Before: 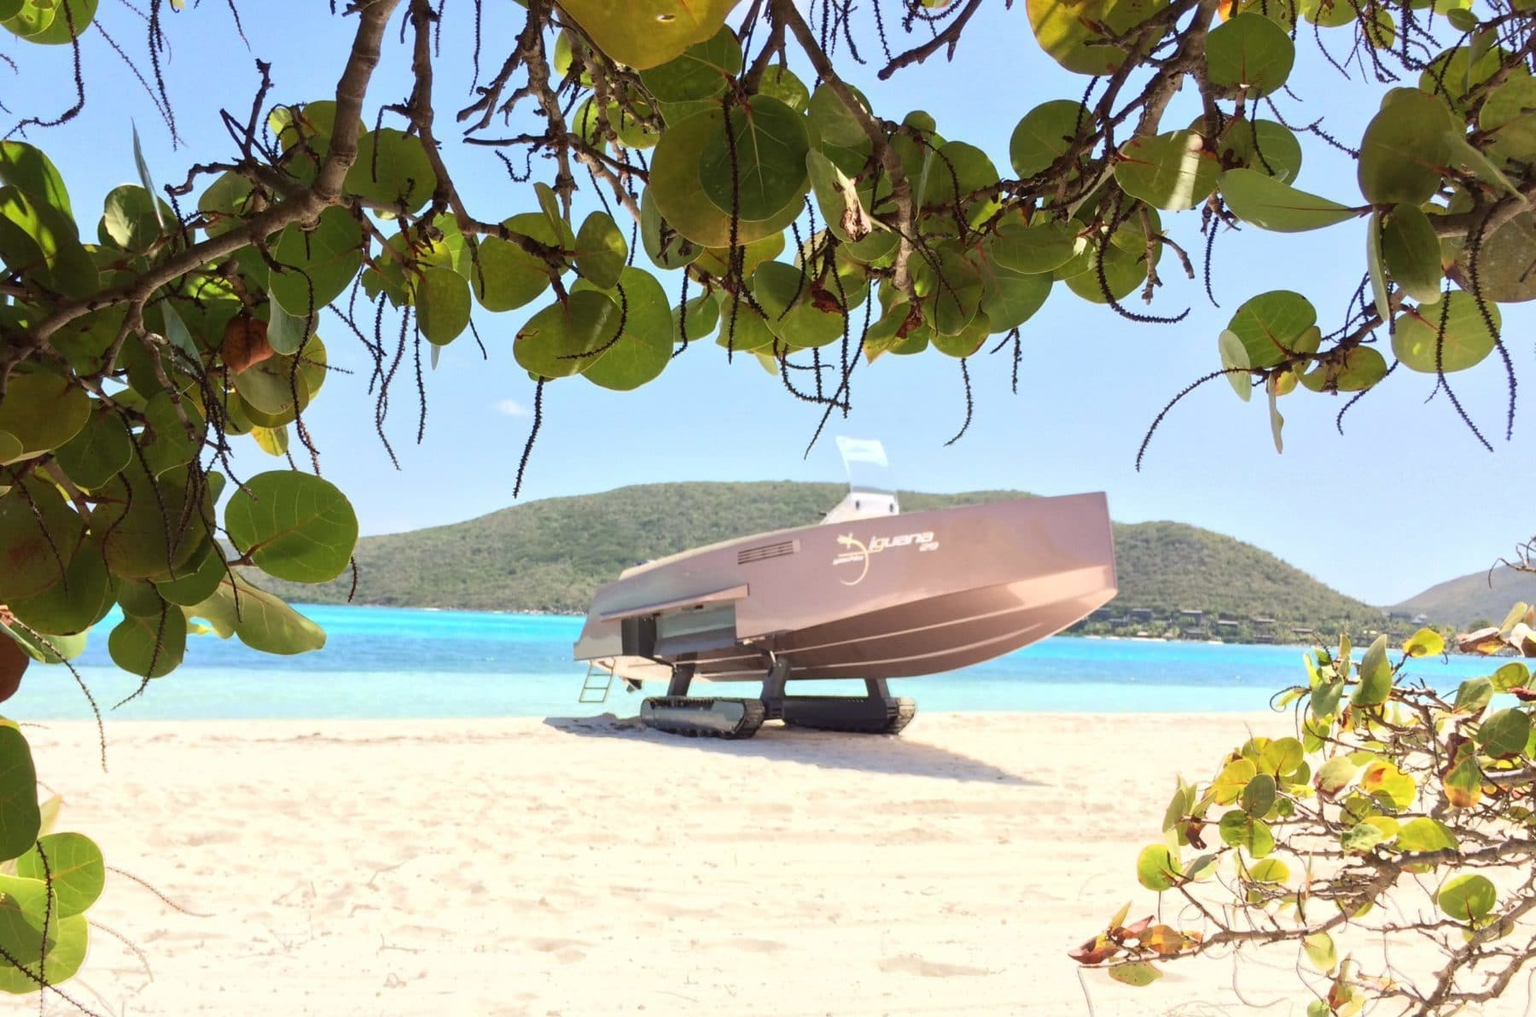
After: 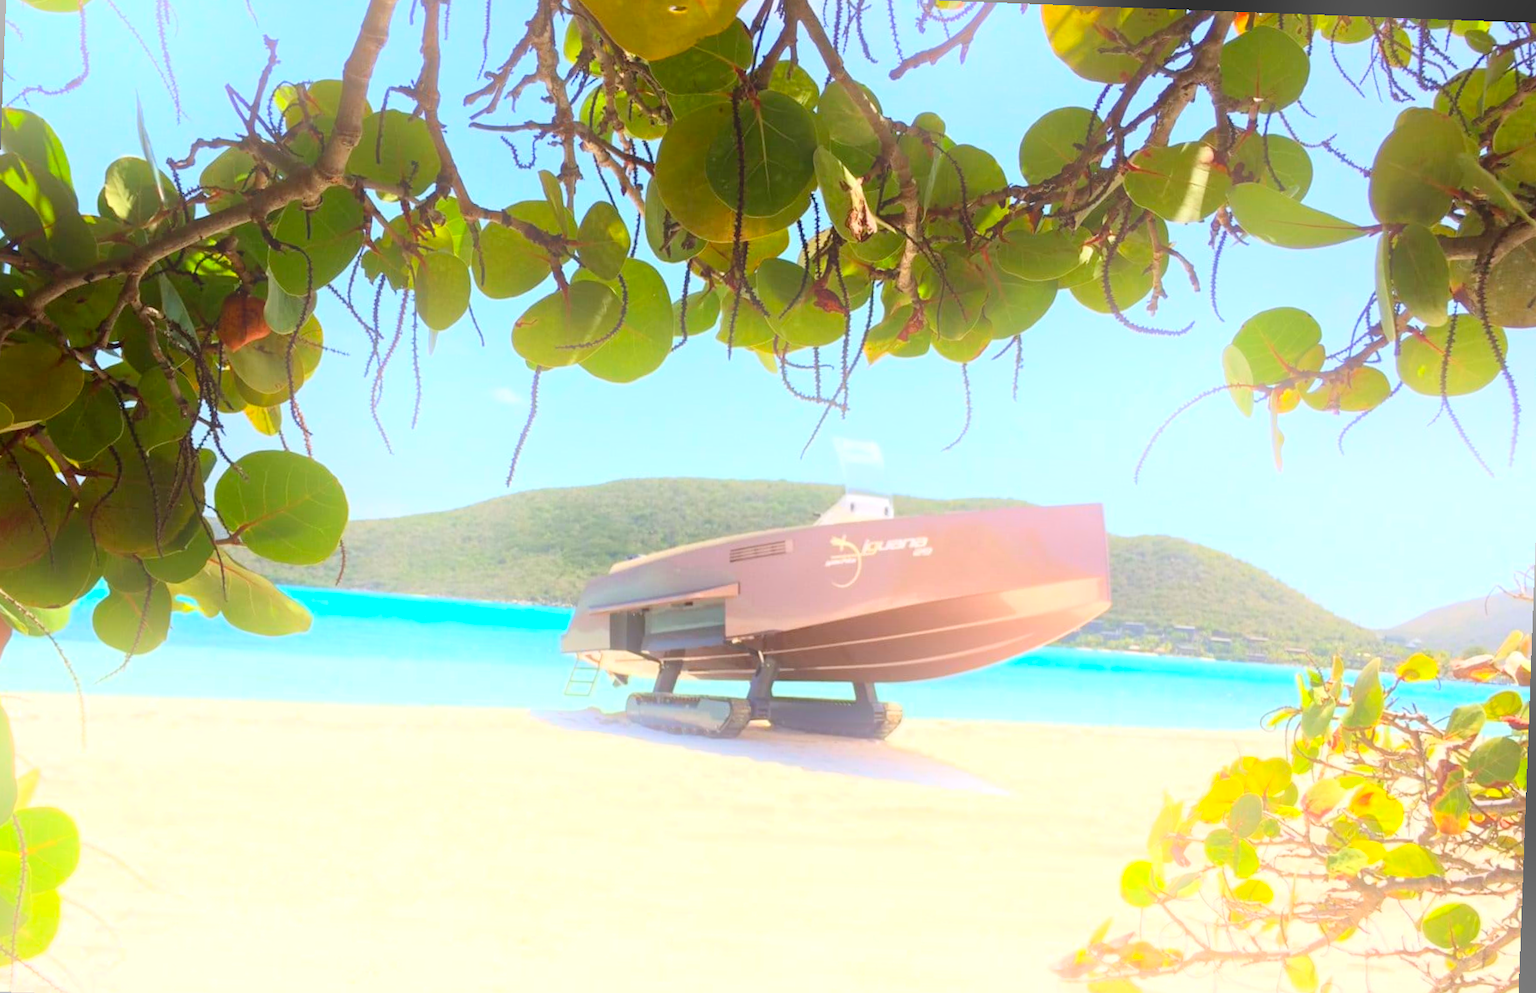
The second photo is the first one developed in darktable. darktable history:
bloom: on, module defaults
crop: left 1.964%, top 3.251%, right 1.122%, bottom 4.933%
rotate and perspective: rotation 2.17°, automatic cropping off
contrast brightness saturation: saturation 0.5
